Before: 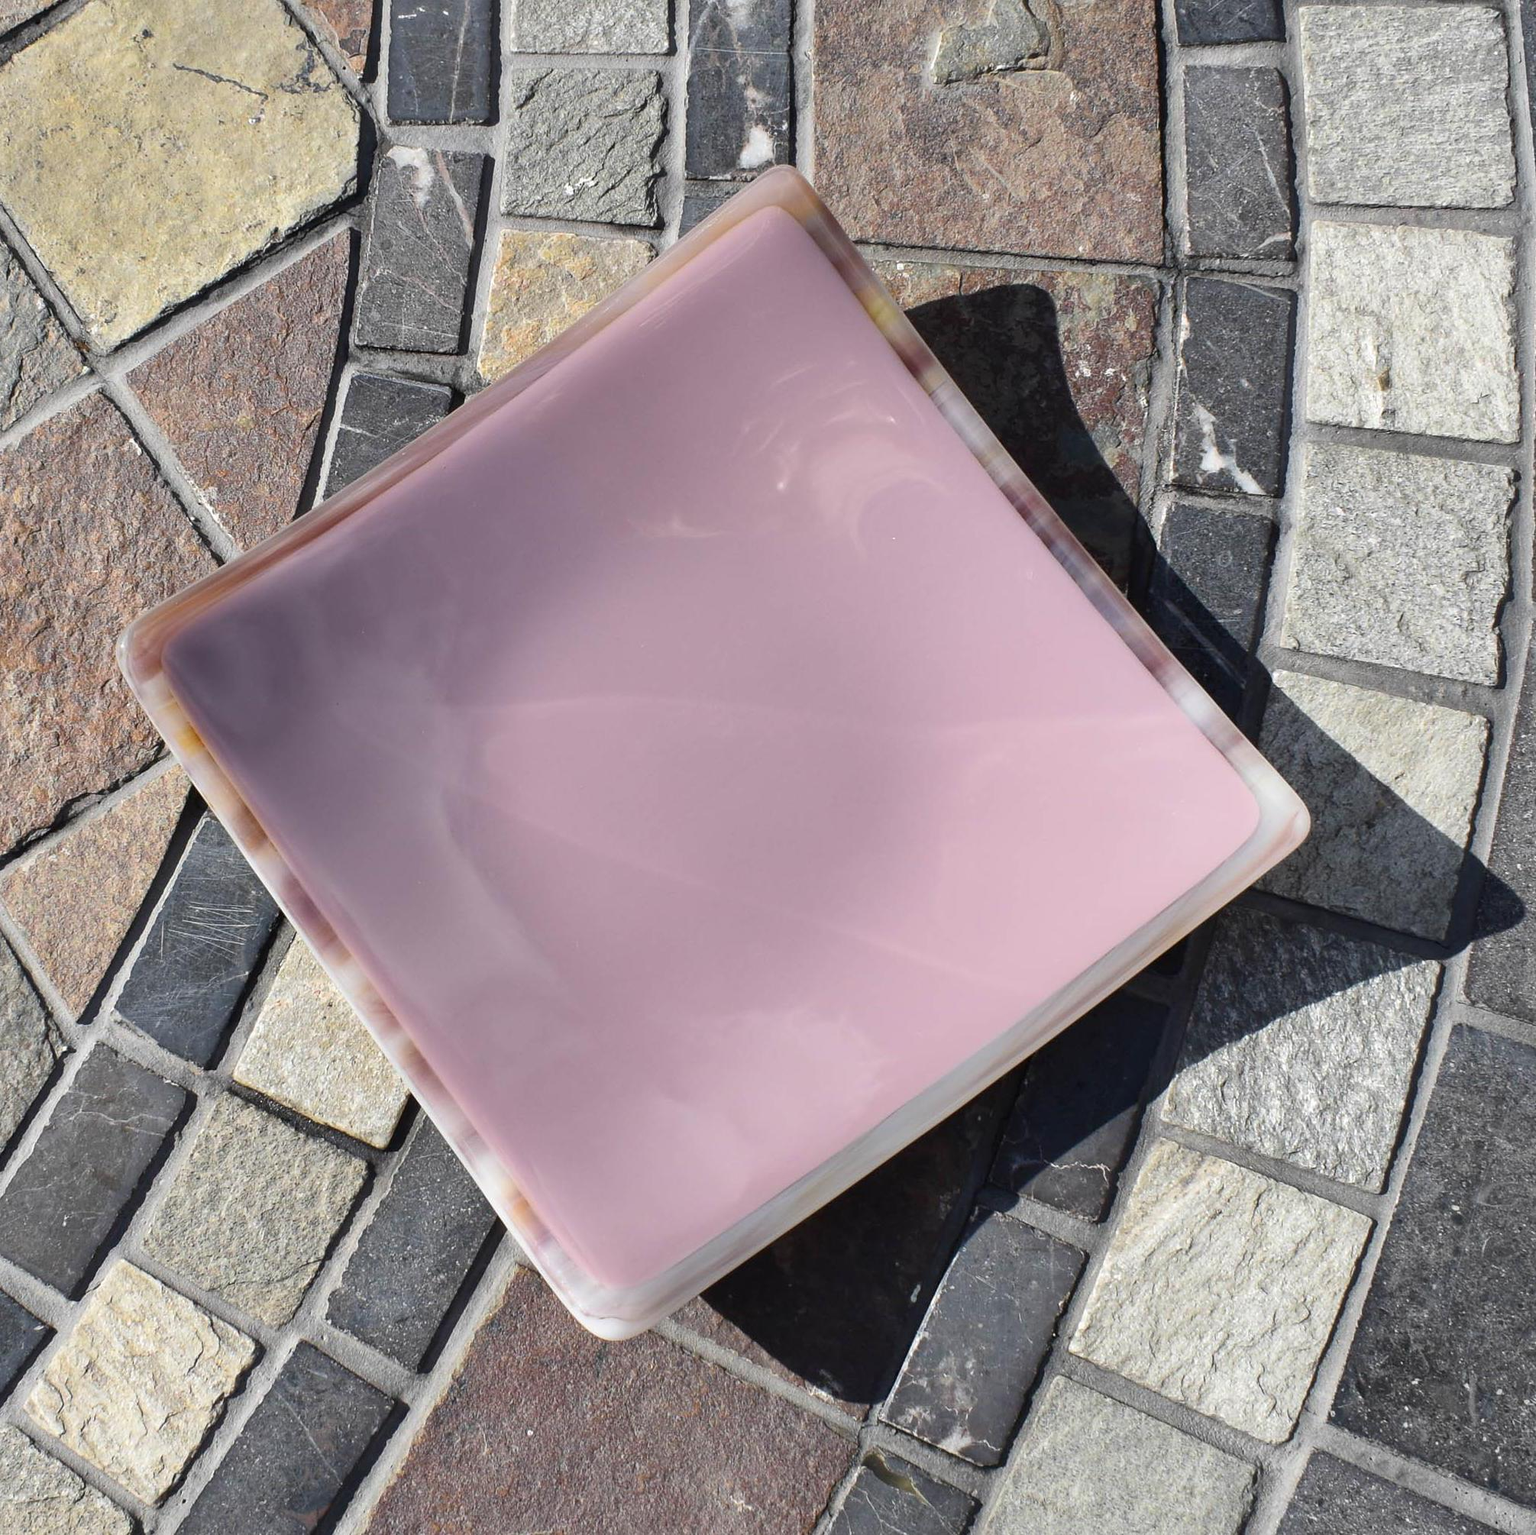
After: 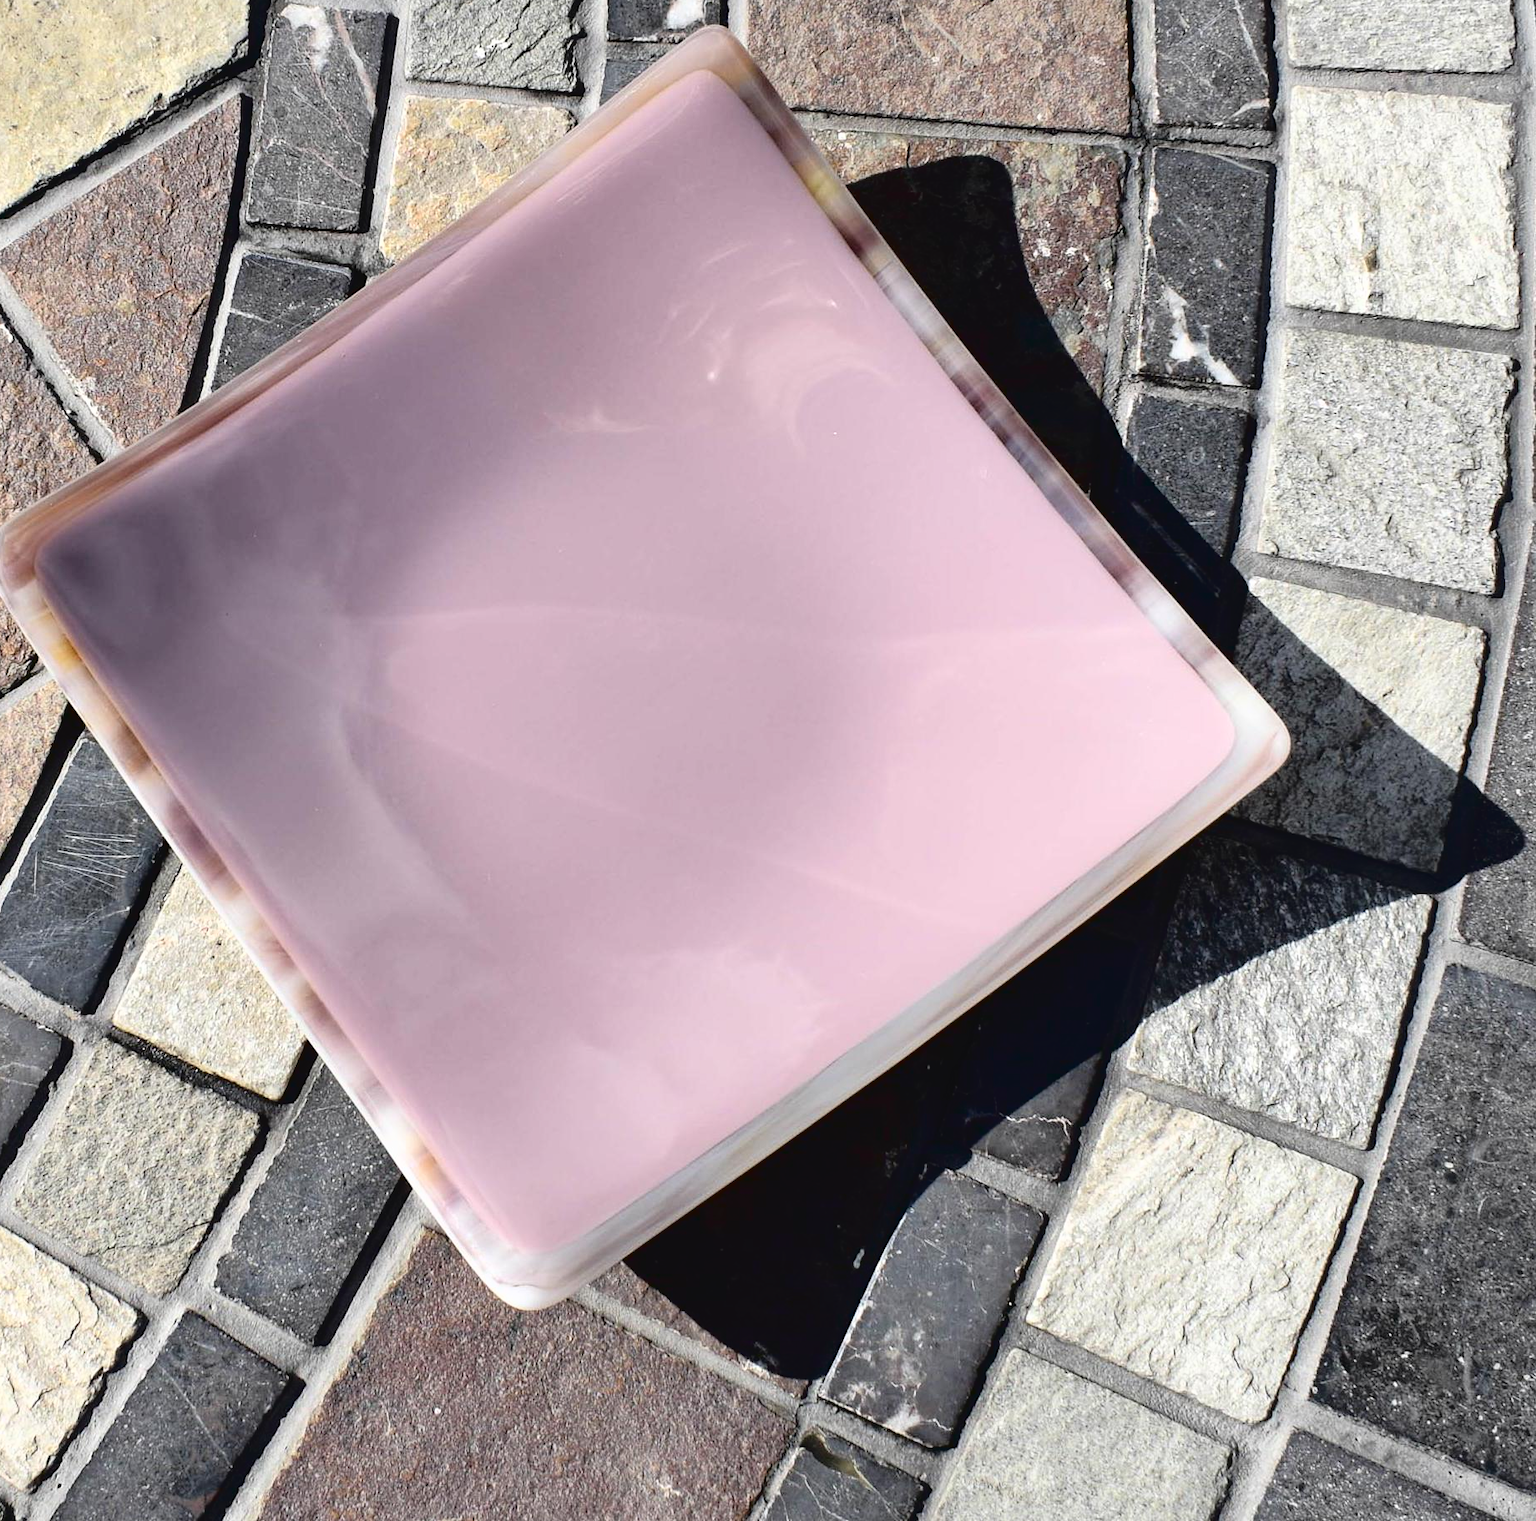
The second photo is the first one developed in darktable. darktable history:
tone curve: curves: ch0 [(0, 0) (0.003, 0.033) (0.011, 0.033) (0.025, 0.036) (0.044, 0.039) (0.069, 0.04) (0.1, 0.043) (0.136, 0.052) (0.177, 0.085) (0.224, 0.14) (0.277, 0.225) (0.335, 0.333) (0.399, 0.419) (0.468, 0.51) (0.543, 0.603) (0.623, 0.713) (0.709, 0.808) (0.801, 0.901) (0.898, 0.98) (1, 1)], color space Lab, independent channels, preserve colors none
crop and rotate: left 8.498%, top 9.299%
exposure: exposure -0.072 EV, compensate highlight preservation false
